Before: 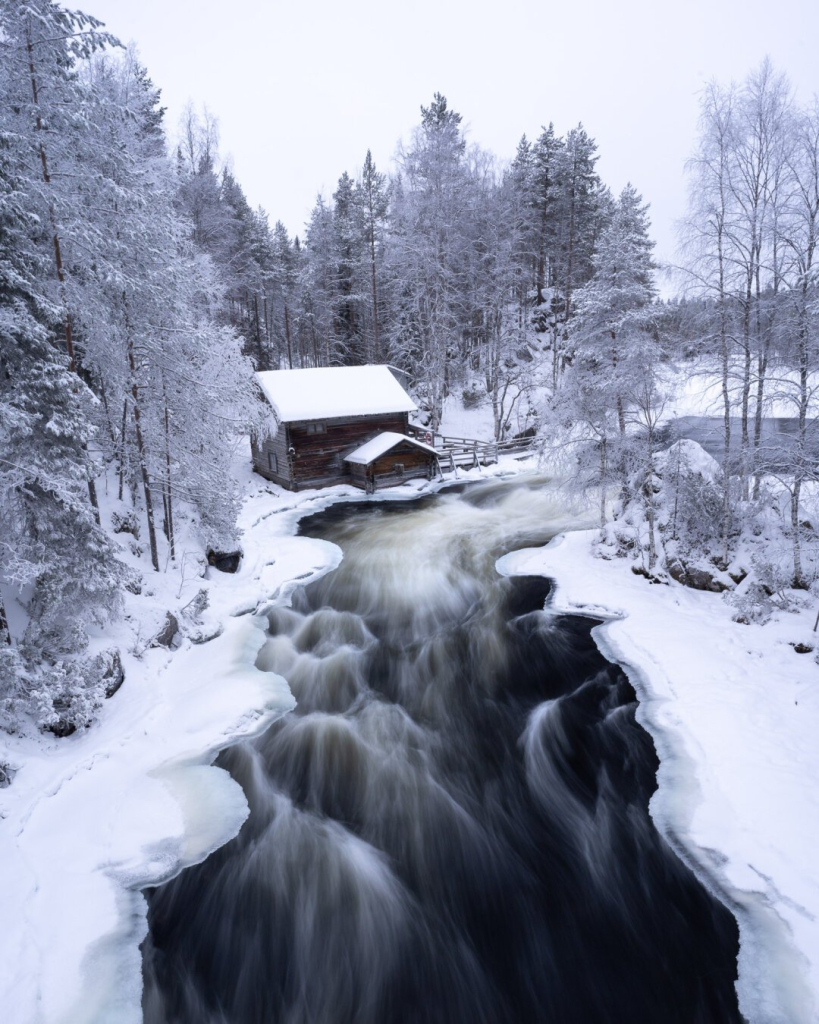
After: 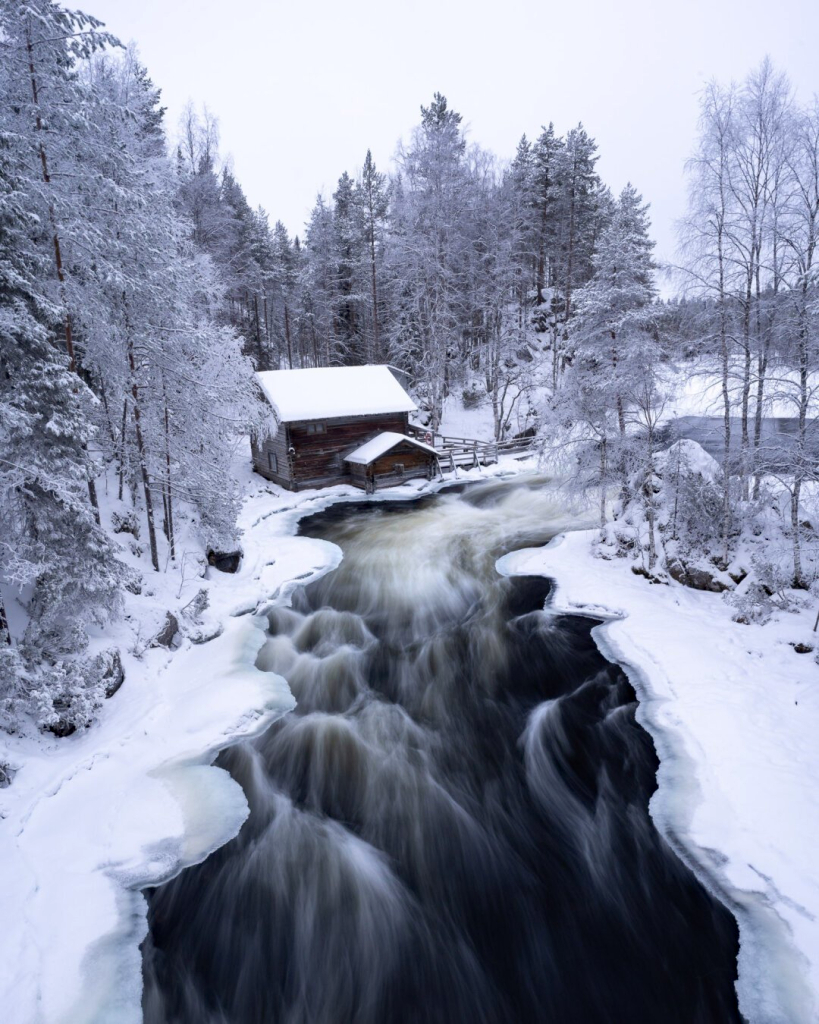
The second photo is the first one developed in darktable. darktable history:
haze removal: compatibility mode true, adaptive false
sharpen: radius 2.883, amount 0.868, threshold 47.523
